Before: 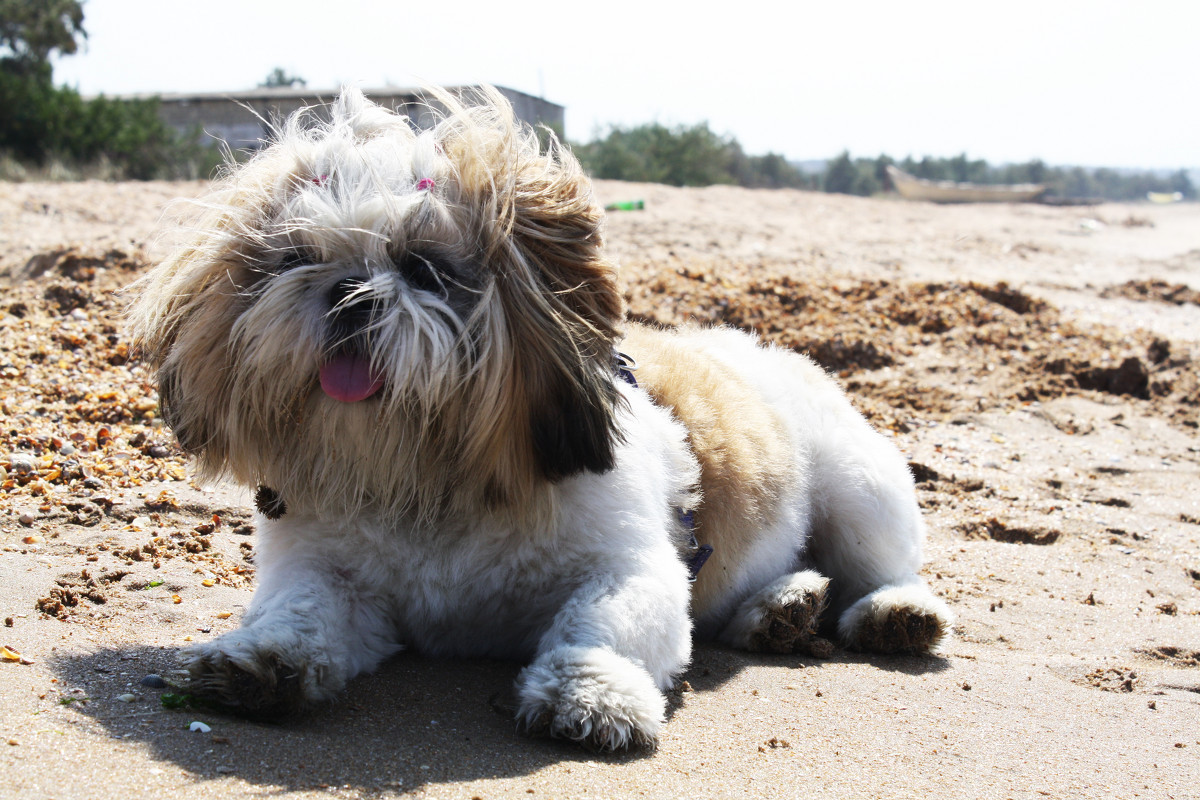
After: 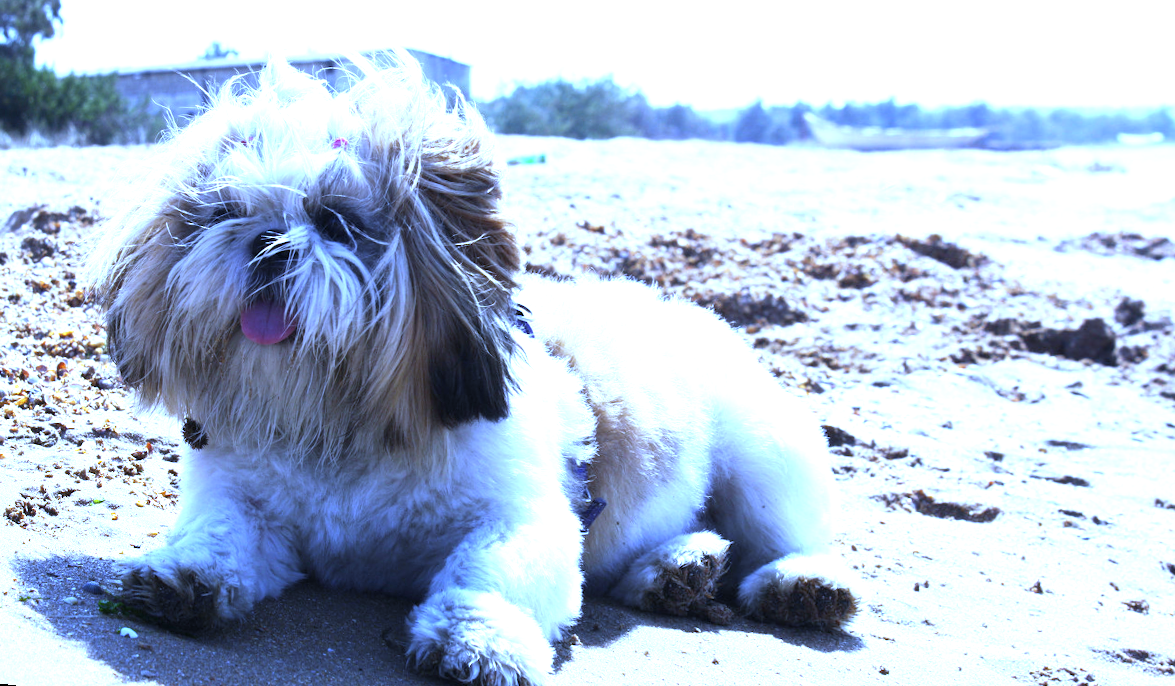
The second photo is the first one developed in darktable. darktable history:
exposure: black level correction 0.001, exposure 1.05 EV, compensate exposure bias true, compensate highlight preservation false
rotate and perspective: rotation 1.69°, lens shift (vertical) -0.023, lens shift (horizontal) -0.291, crop left 0.025, crop right 0.988, crop top 0.092, crop bottom 0.842
white balance: red 0.766, blue 1.537
